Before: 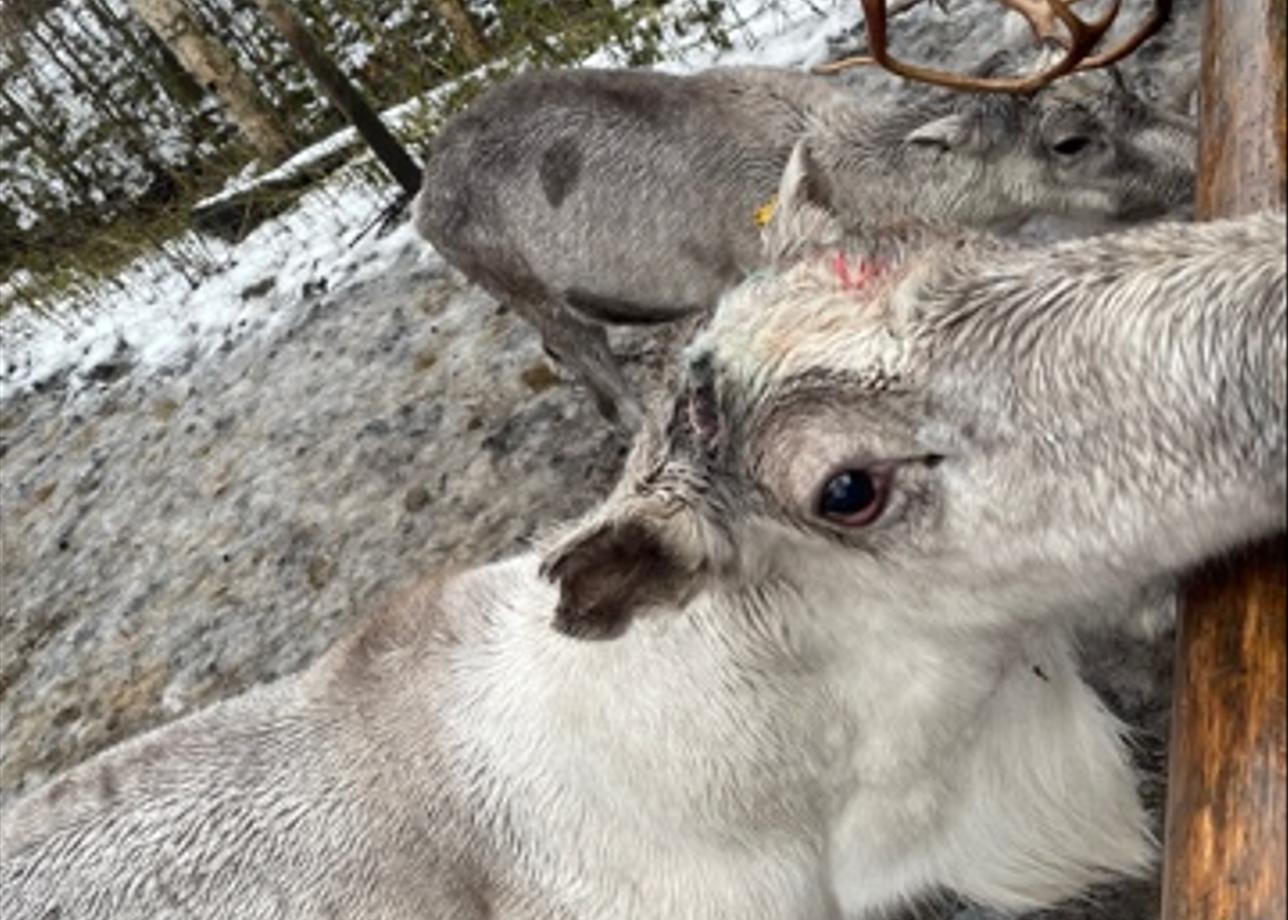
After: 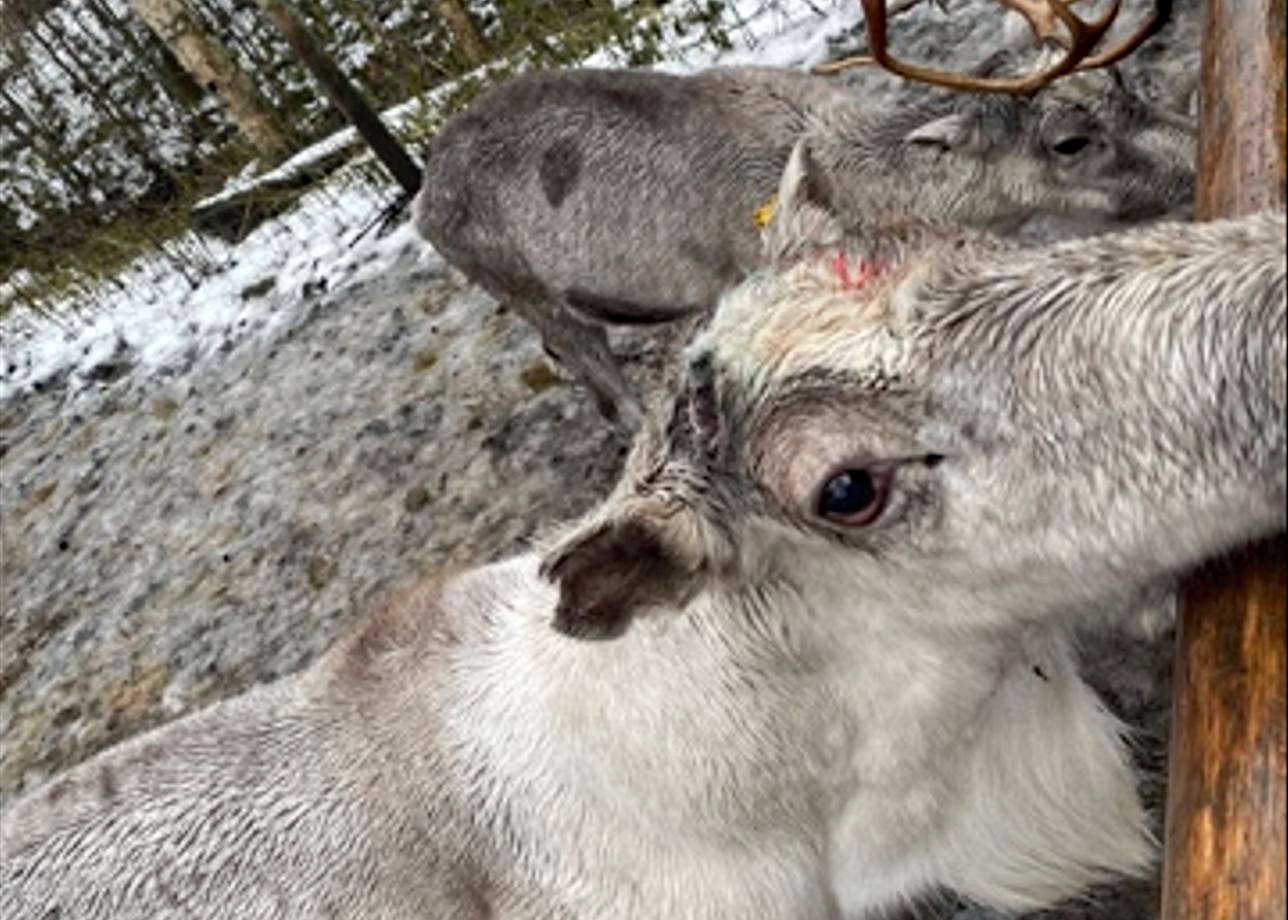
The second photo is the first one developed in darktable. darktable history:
haze removal: compatibility mode true, adaptive false
tone curve: curves: ch0 [(0, 0) (0.003, 0.003) (0.011, 0.011) (0.025, 0.024) (0.044, 0.043) (0.069, 0.068) (0.1, 0.097) (0.136, 0.133) (0.177, 0.173) (0.224, 0.219) (0.277, 0.27) (0.335, 0.327) (0.399, 0.39) (0.468, 0.457) (0.543, 0.545) (0.623, 0.625) (0.709, 0.71) (0.801, 0.801) (0.898, 0.898) (1, 1)], preserve colors none
